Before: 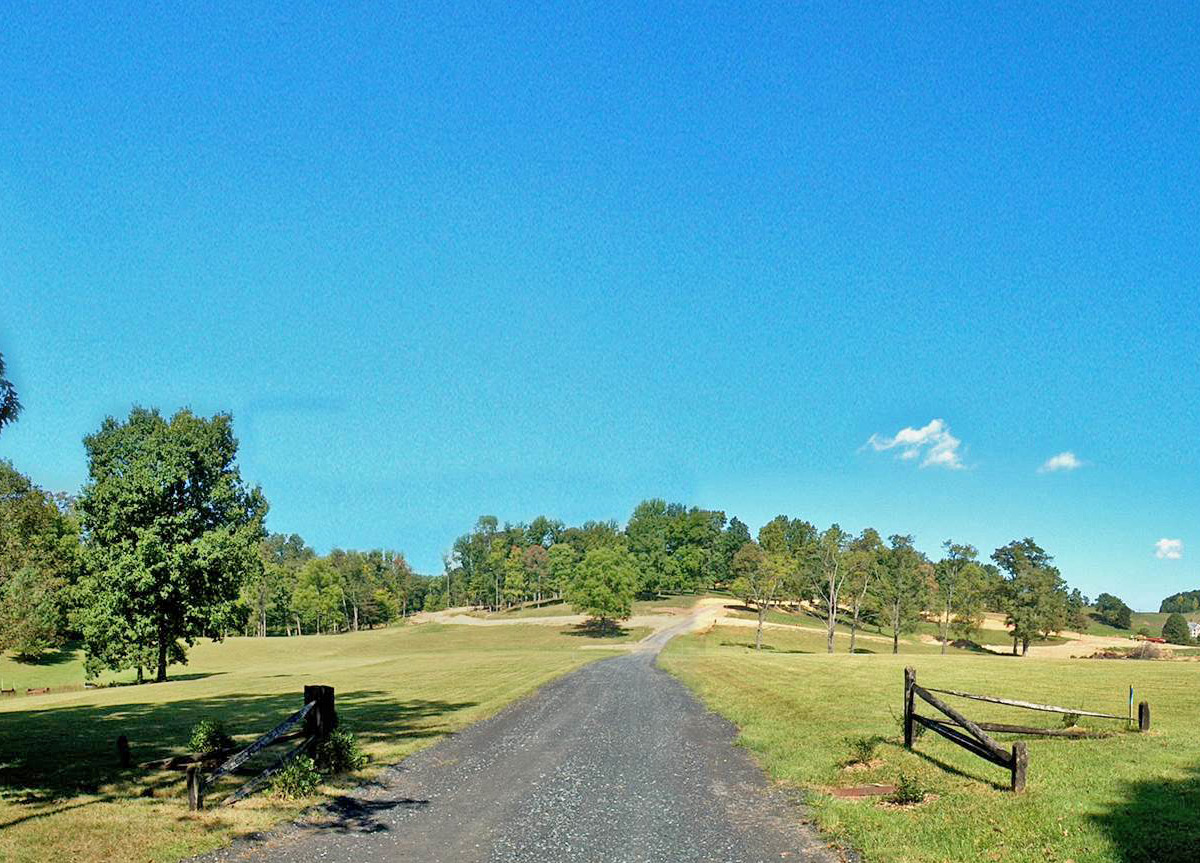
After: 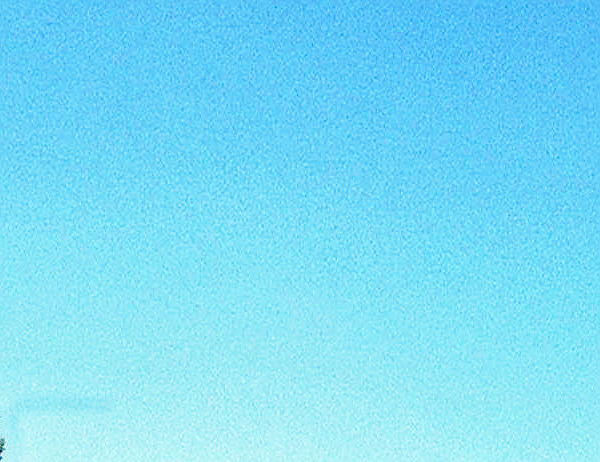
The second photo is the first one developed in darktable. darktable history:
white balance: red 1.127, blue 0.943
crop: left 19.556%, right 30.401%, bottom 46.458%
sharpen: on, module defaults
local contrast: on, module defaults
base curve: curves: ch0 [(0, 0) (0.028, 0.03) (0.121, 0.232) (0.46, 0.748) (0.859, 0.968) (1, 1)], preserve colors none
